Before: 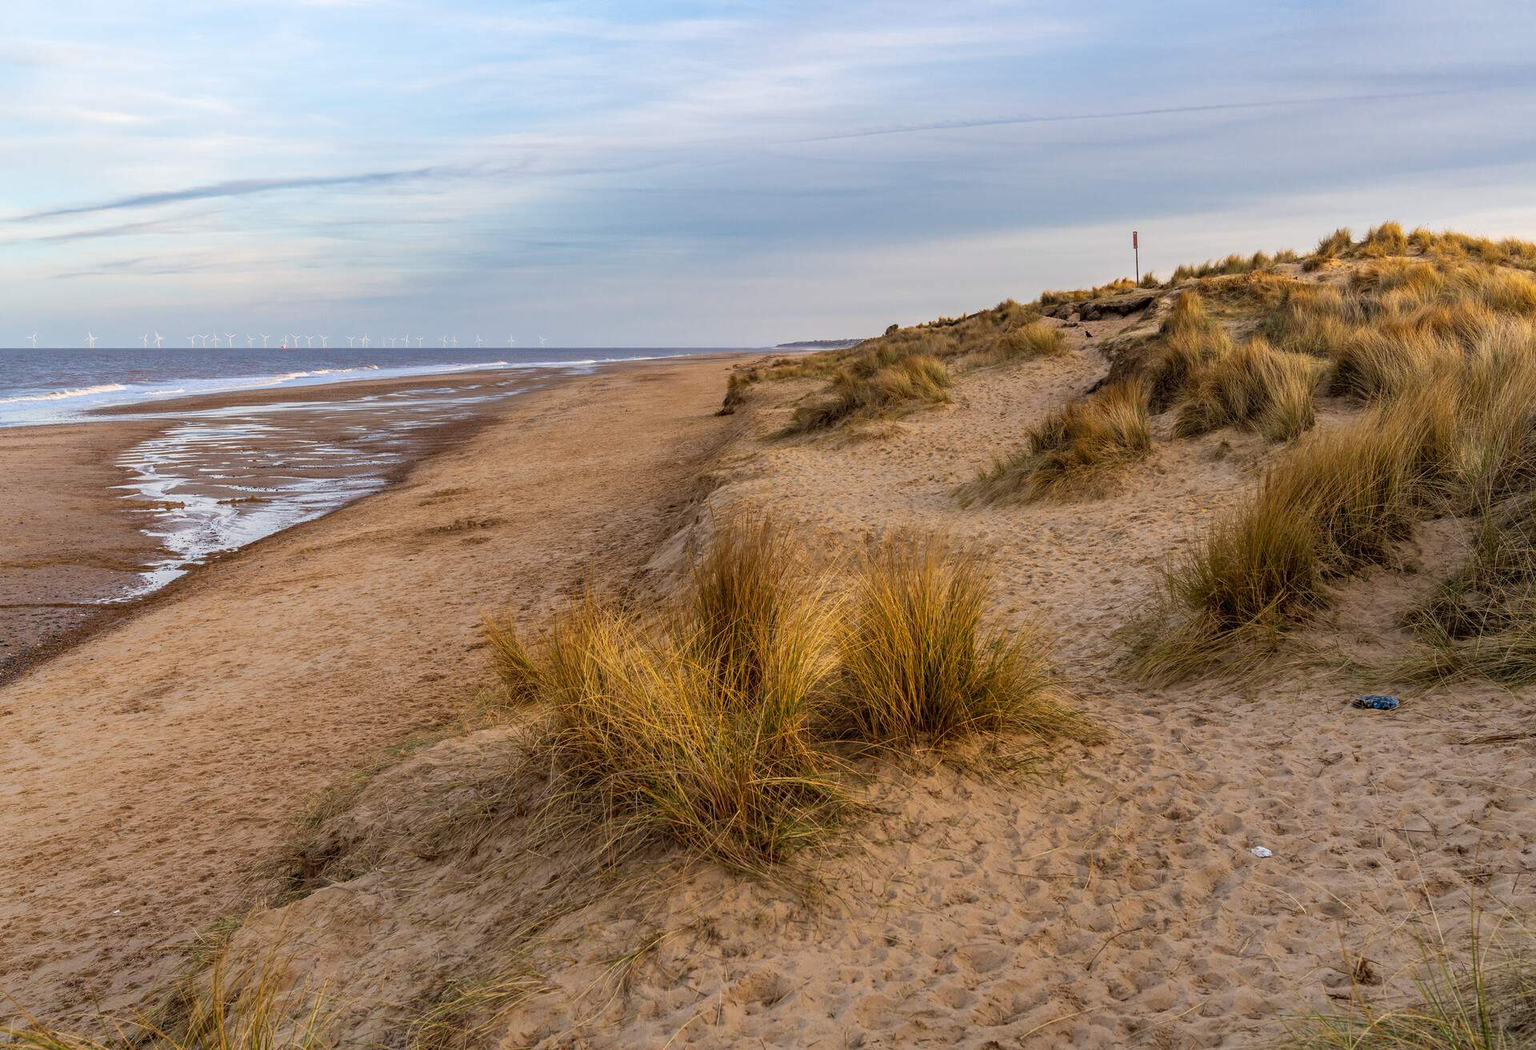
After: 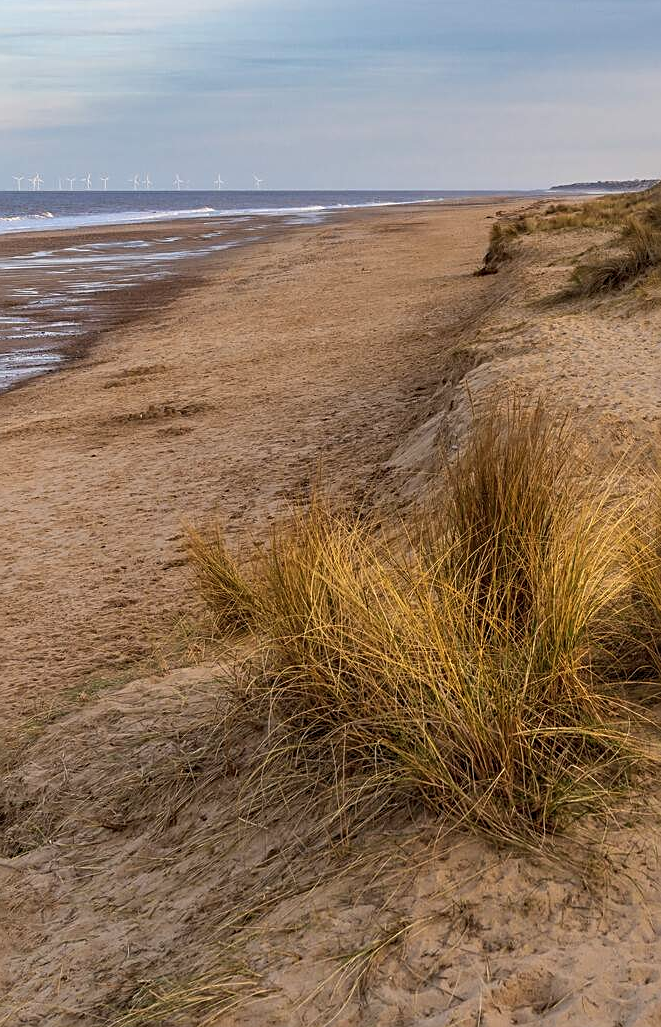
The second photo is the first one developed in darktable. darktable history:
crop and rotate: left 21.888%, top 18.706%, right 43.667%, bottom 2.992%
sharpen: on, module defaults
color zones: curves: ch1 [(0, 0.469) (0.001, 0.469) (0.12, 0.446) (0.248, 0.469) (0.5, 0.5) (0.748, 0.5) (0.999, 0.469) (1, 0.469)]
